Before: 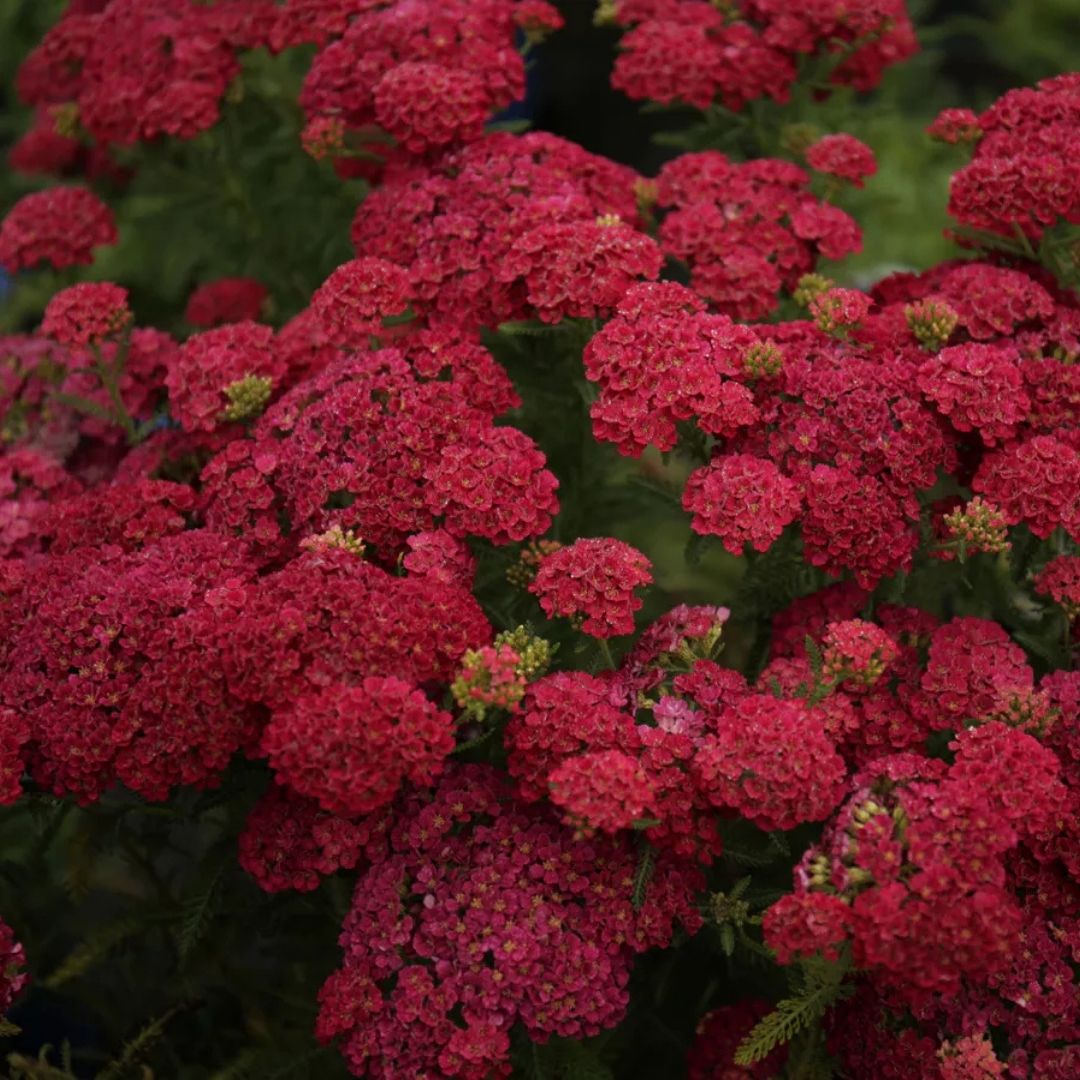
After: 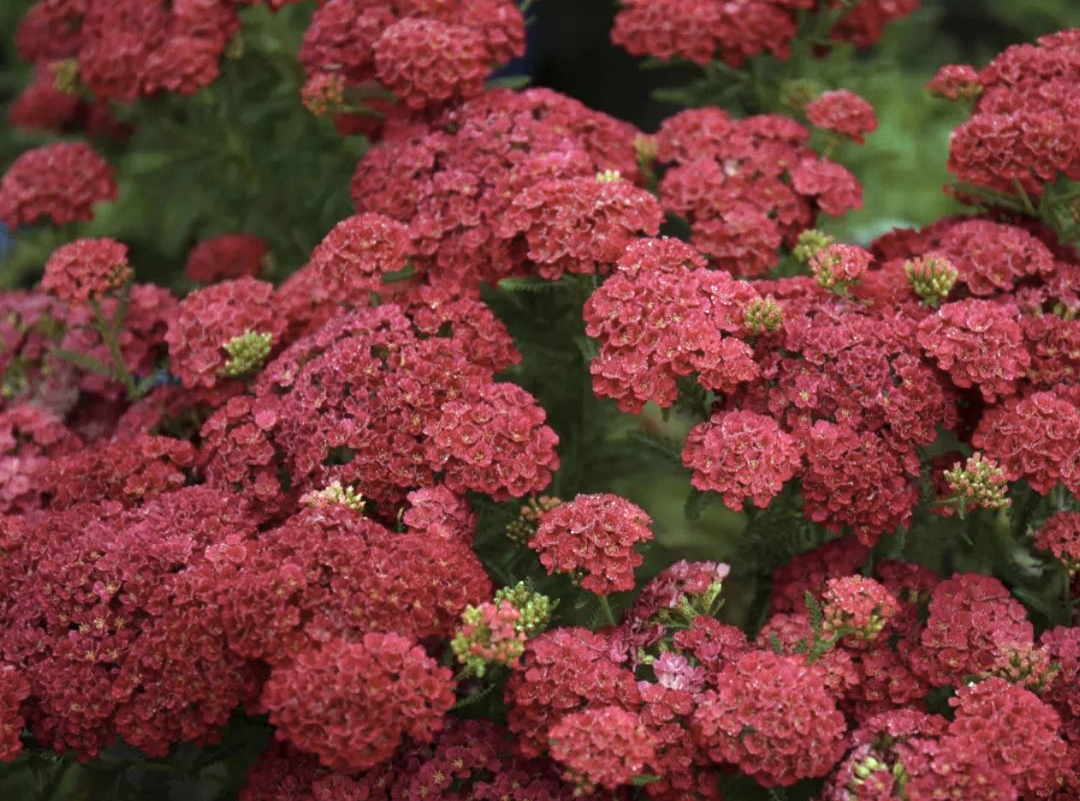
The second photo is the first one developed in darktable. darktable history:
contrast brightness saturation: contrast 0.103, saturation -0.374
color balance rgb: highlights gain › chroma 5.488%, highlights gain › hue 196°, perceptual saturation grading › global saturation 25.348%
exposure: black level correction 0, exposure 0.894 EV, compensate highlight preservation false
crop: top 4.117%, bottom 21.639%
